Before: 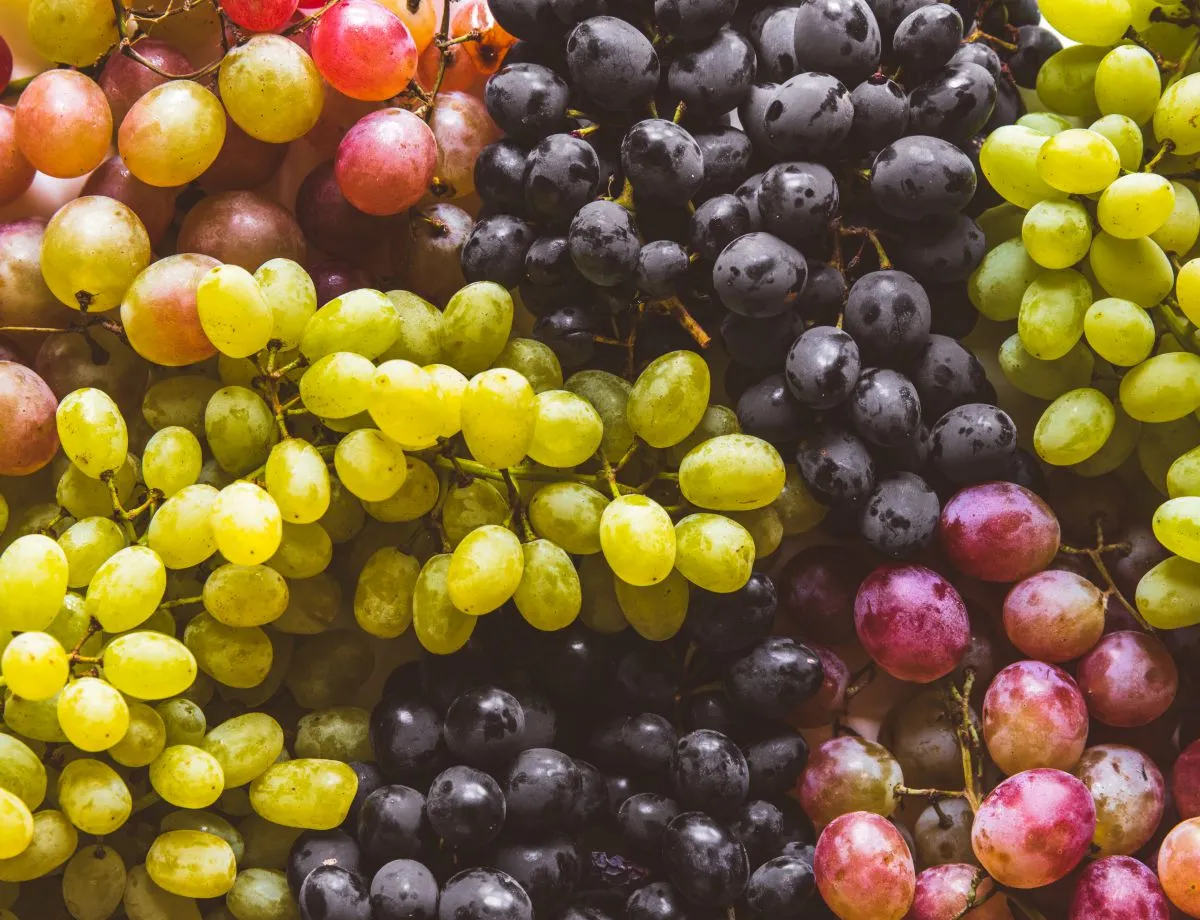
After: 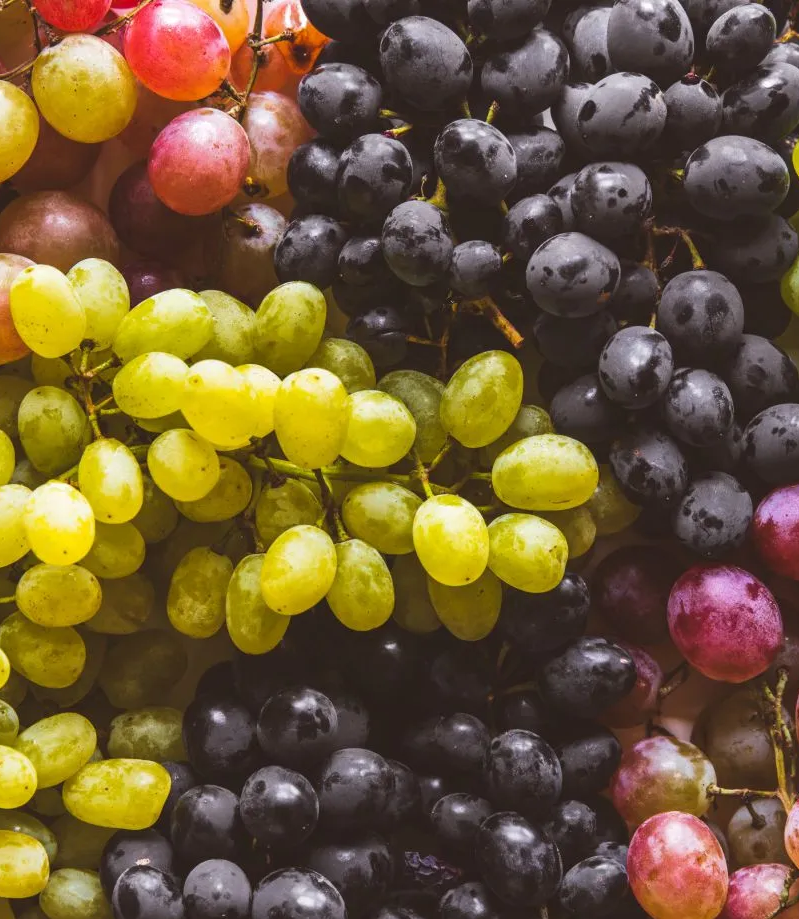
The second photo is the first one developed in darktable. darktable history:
crop and rotate: left 15.623%, right 17.725%
